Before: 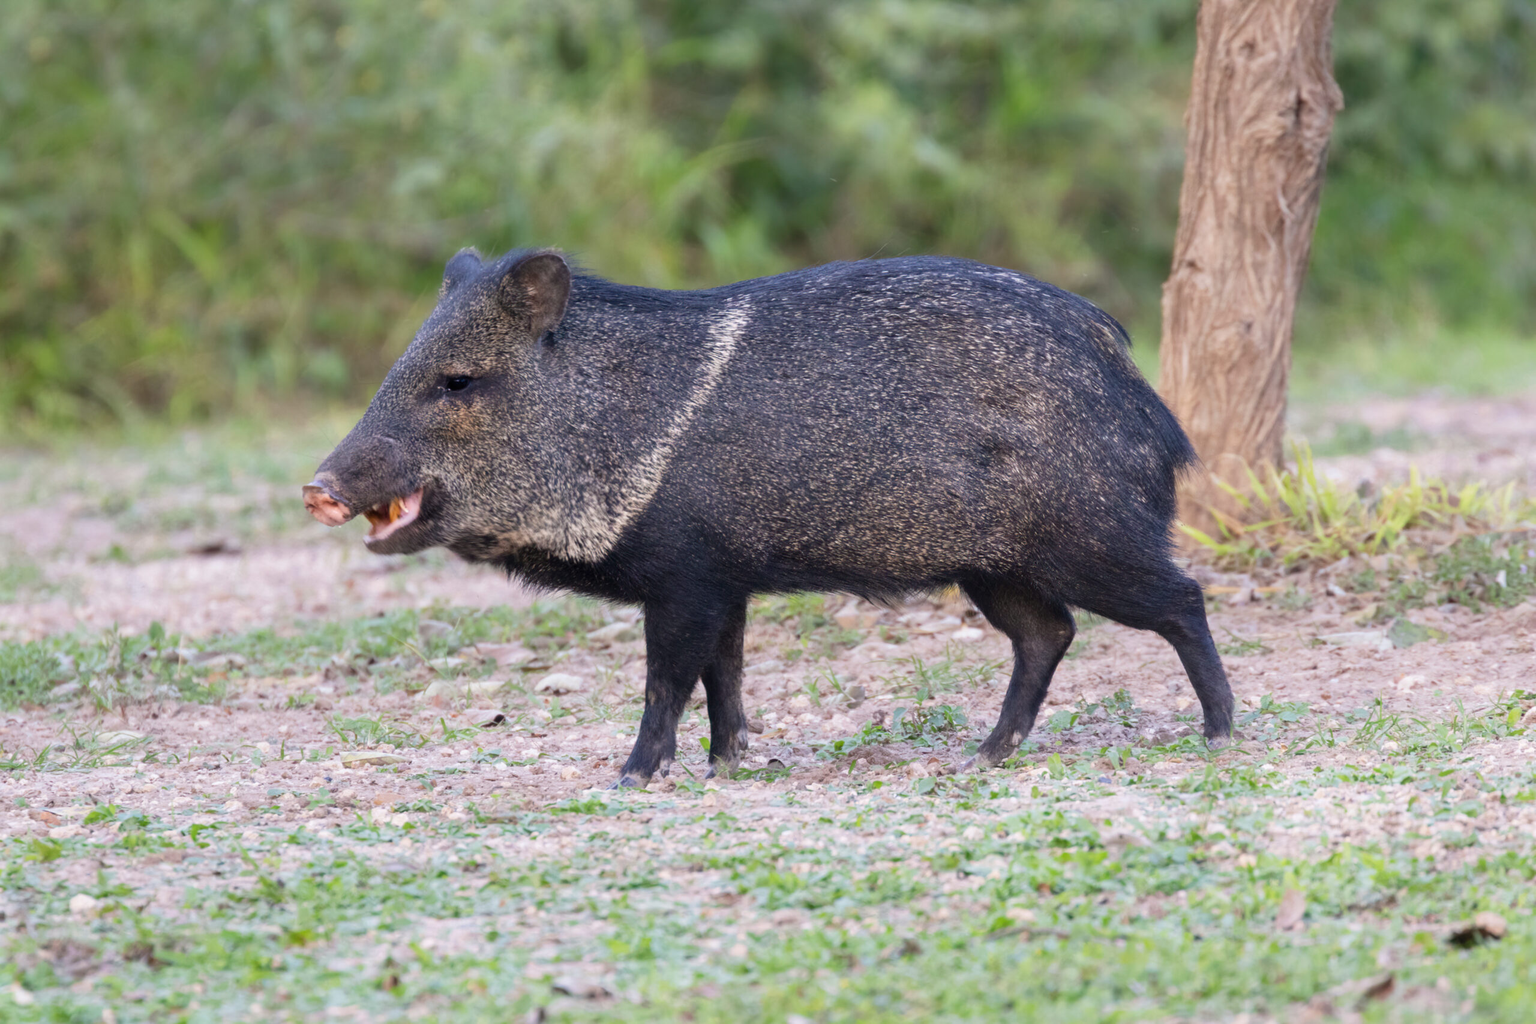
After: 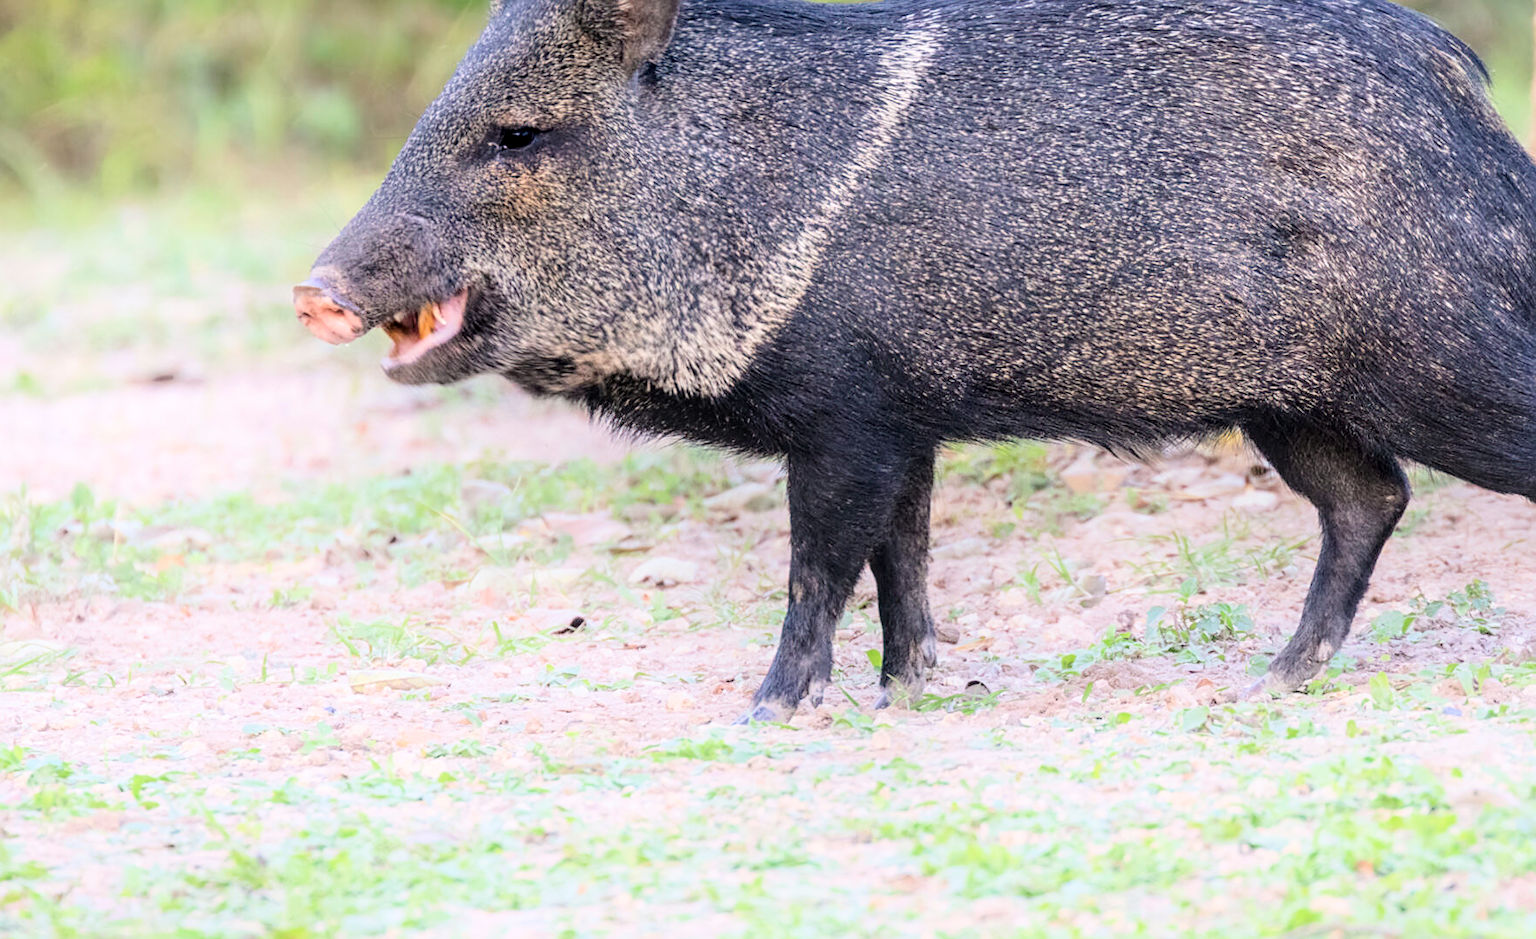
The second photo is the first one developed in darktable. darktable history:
crop: left 6.517%, top 28.127%, right 24.263%, bottom 8.347%
shadows and highlights: shadows -39.58, highlights 62.47, soften with gaussian
sharpen: on, module defaults
exposure: black level correction 0, exposure 0.951 EV, compensate highlight preservation false
local contrast: detail 130%
filmic rgb: black relative exposure -7.65 EV, white relative exposure 4.56 EV, hardness 3.61, color science v6 (2022)
